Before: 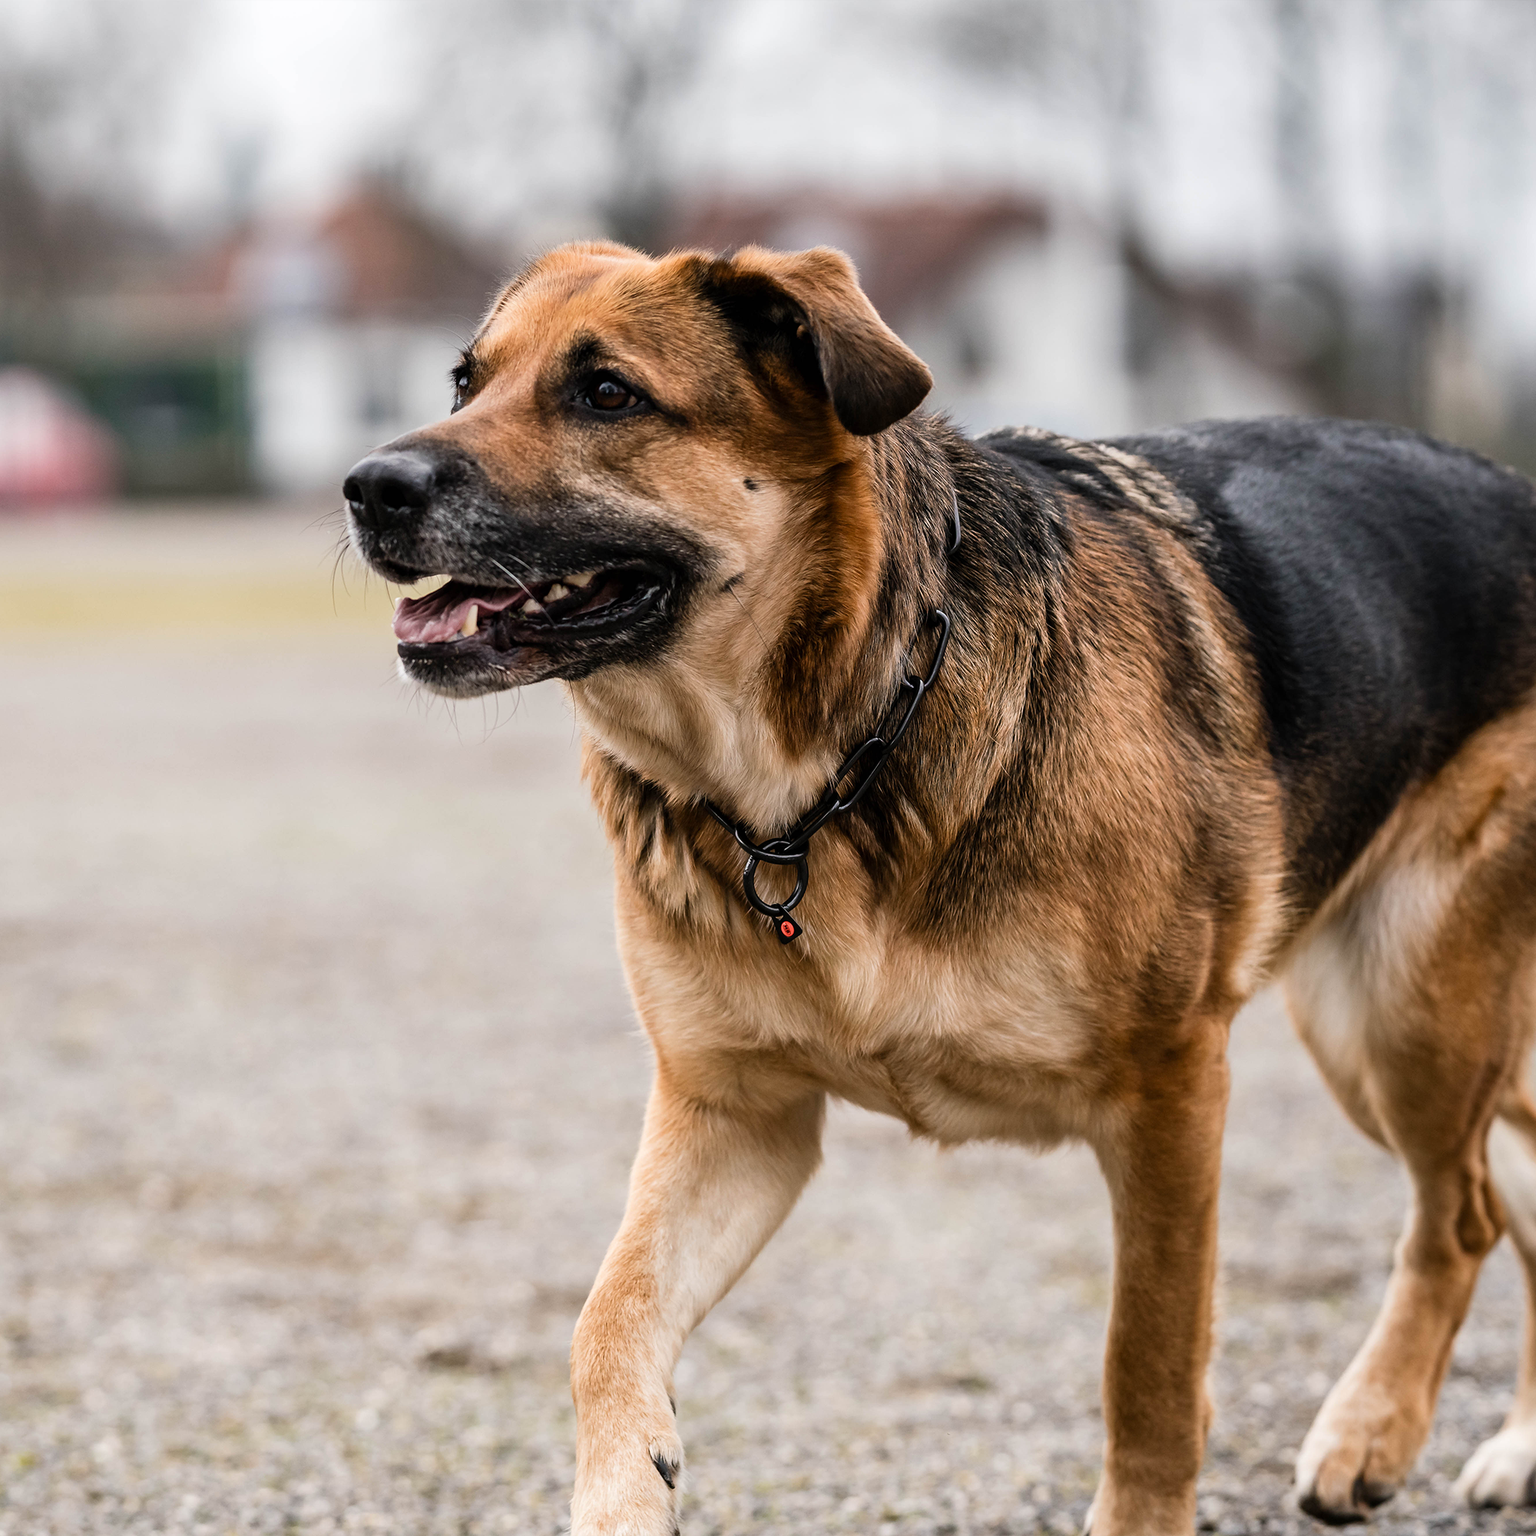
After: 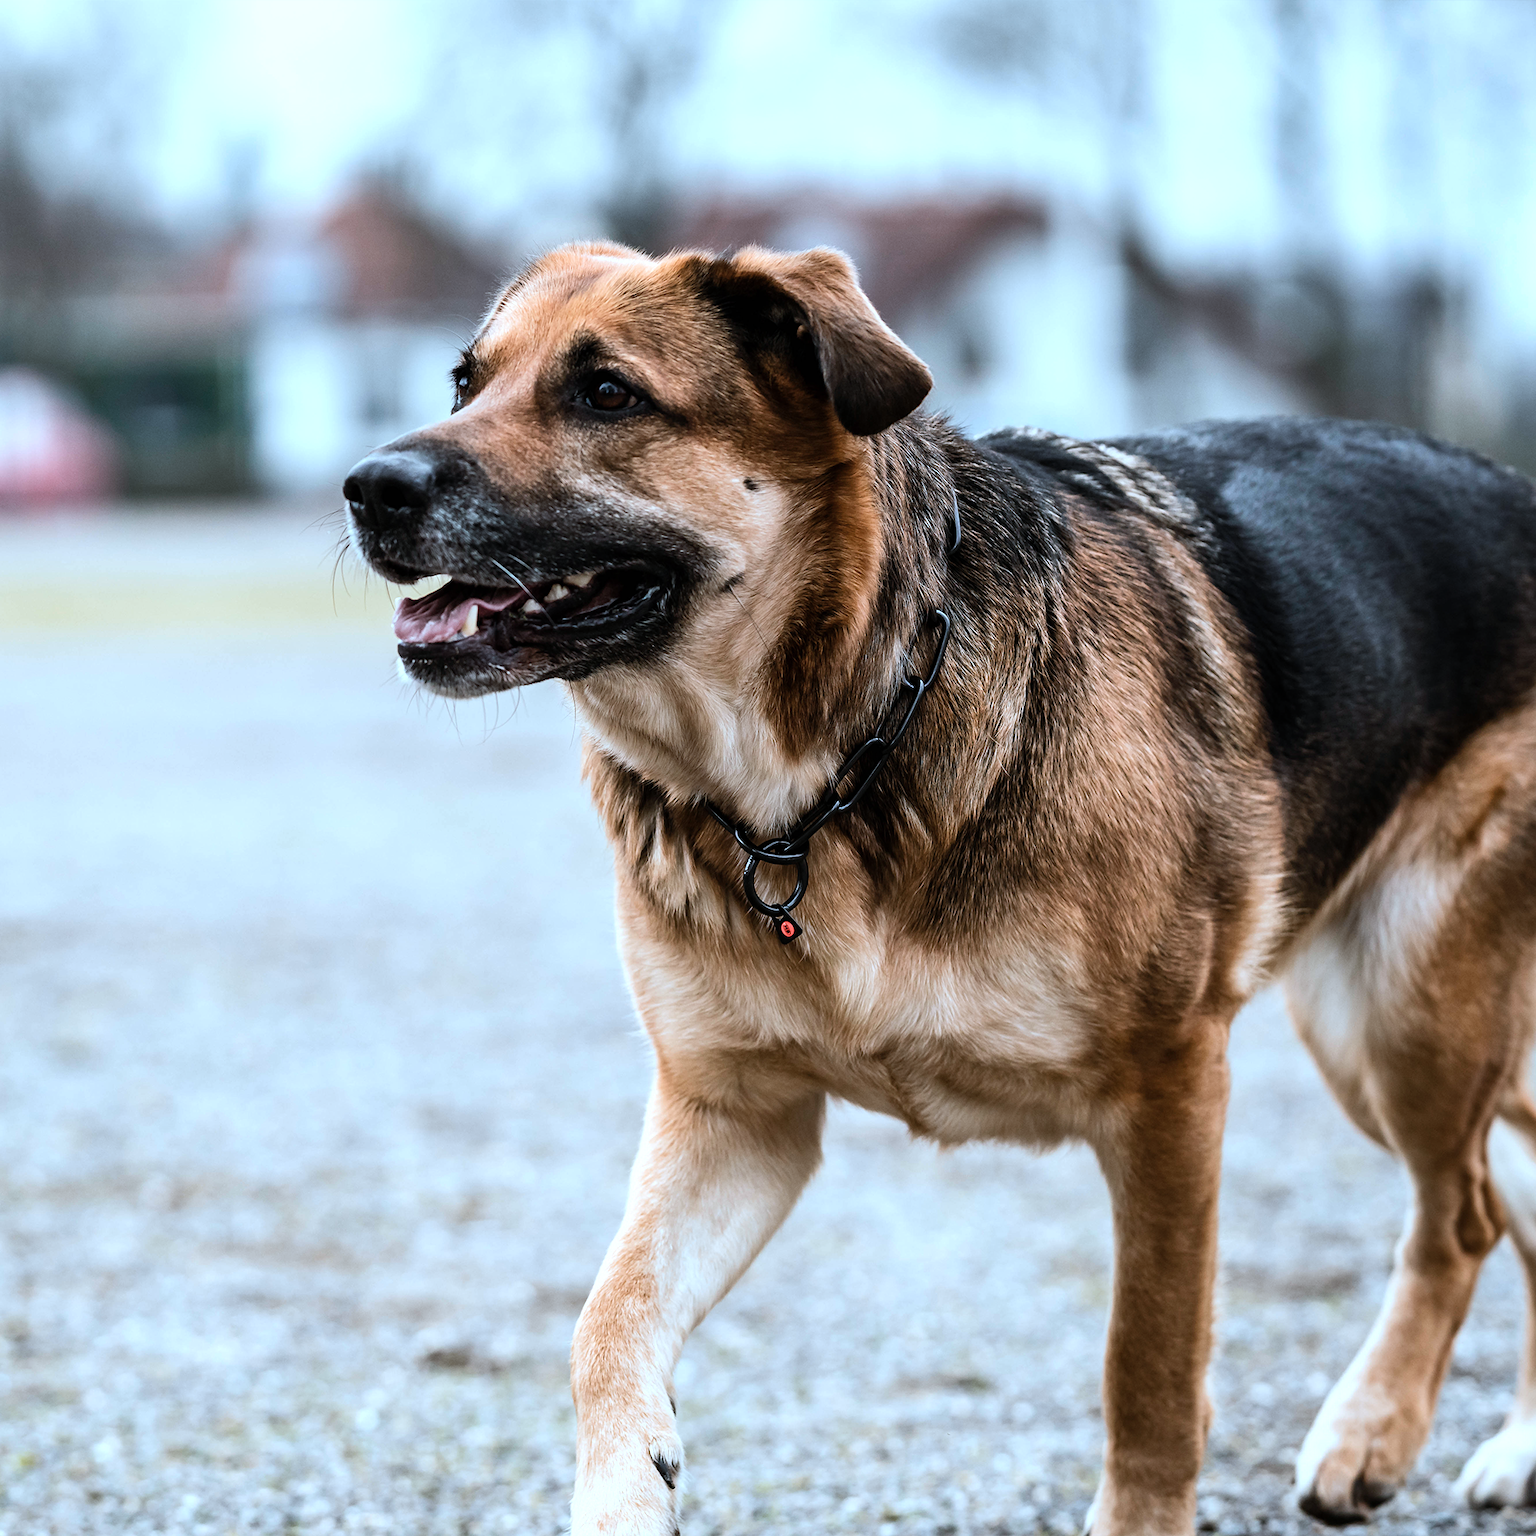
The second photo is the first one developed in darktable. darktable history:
color correction: highlights a* -9.73, highlights b* -21.22
tone equalizer: -8 EV -0.417 EV, -7 EV -0.389 EV, -6 EV -0.333 EV, -5 EV -0.222 EV, -3 EV 0.222 EV, -2 EV 0.333 EV, -1 EV 0.389 EV, +0 EV 0.417 EV, edges refinement/feathering 500, mask exposure compensation -1.57 EV, preserve details no
